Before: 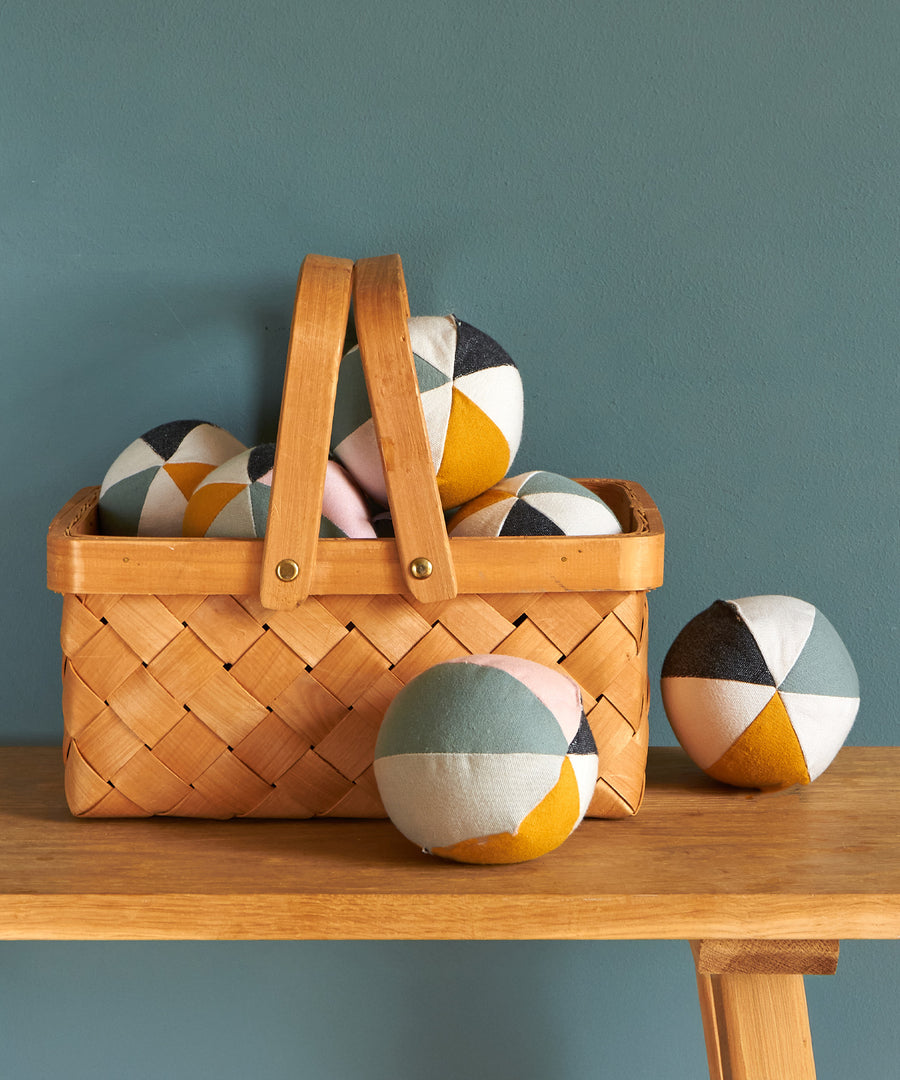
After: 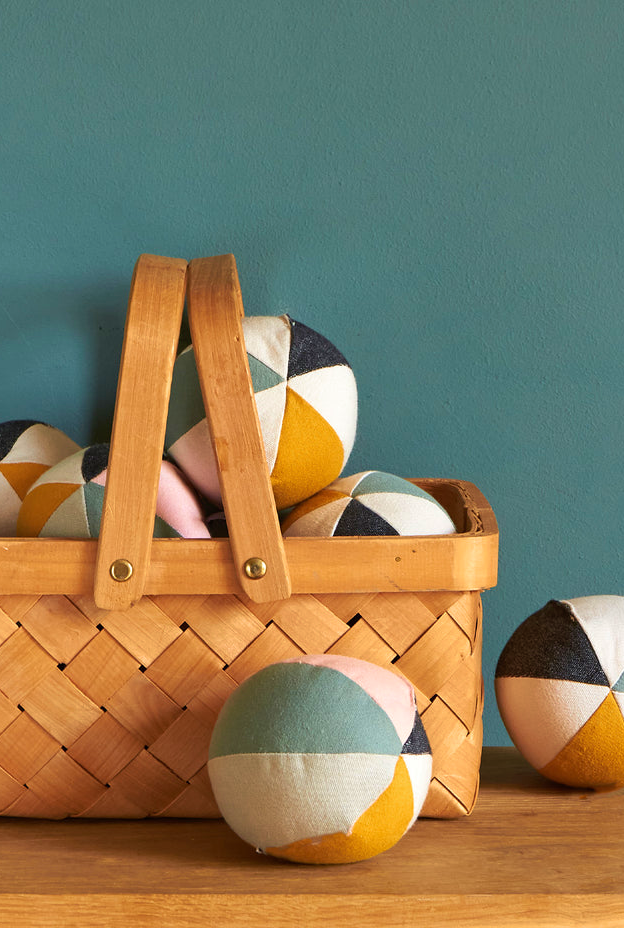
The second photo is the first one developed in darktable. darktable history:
velvia: strength 44.9%
crop: left 18.526%, right 12.062%, bottom 14.042%
